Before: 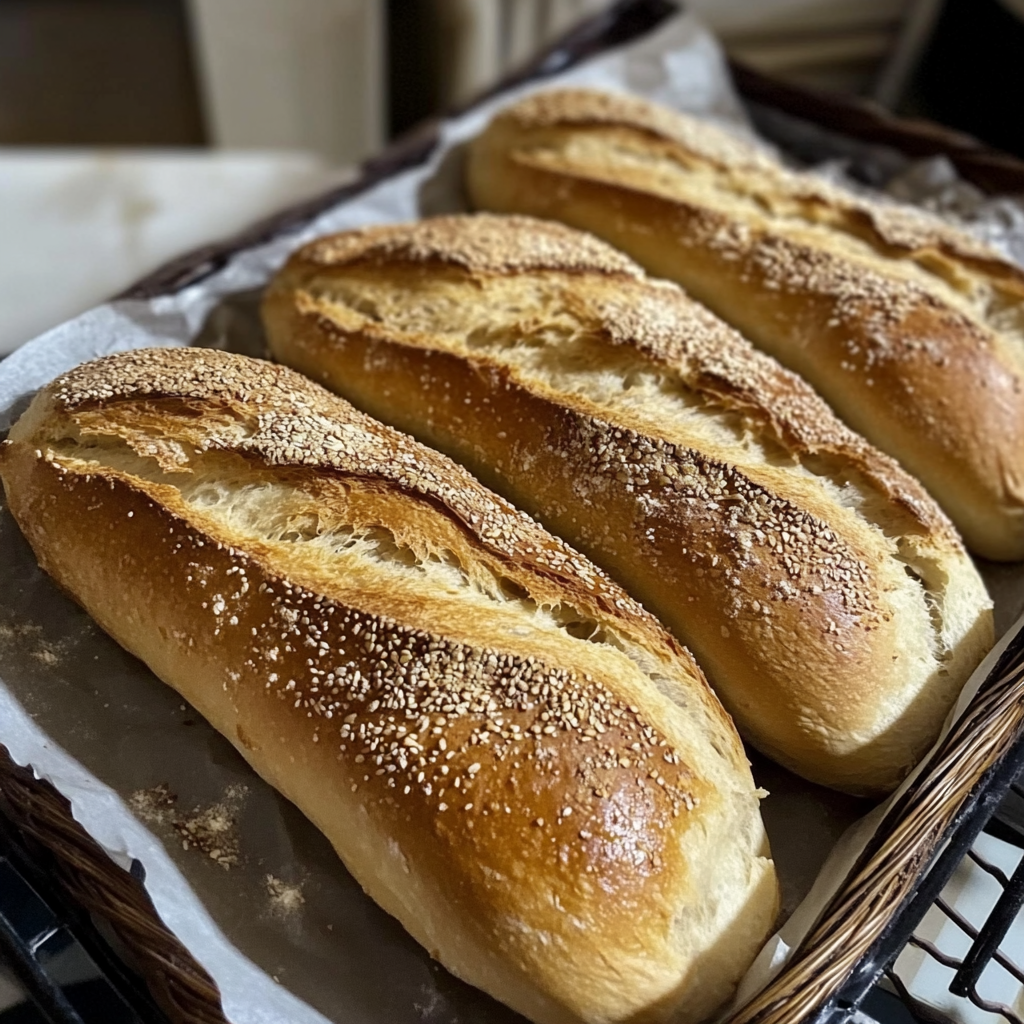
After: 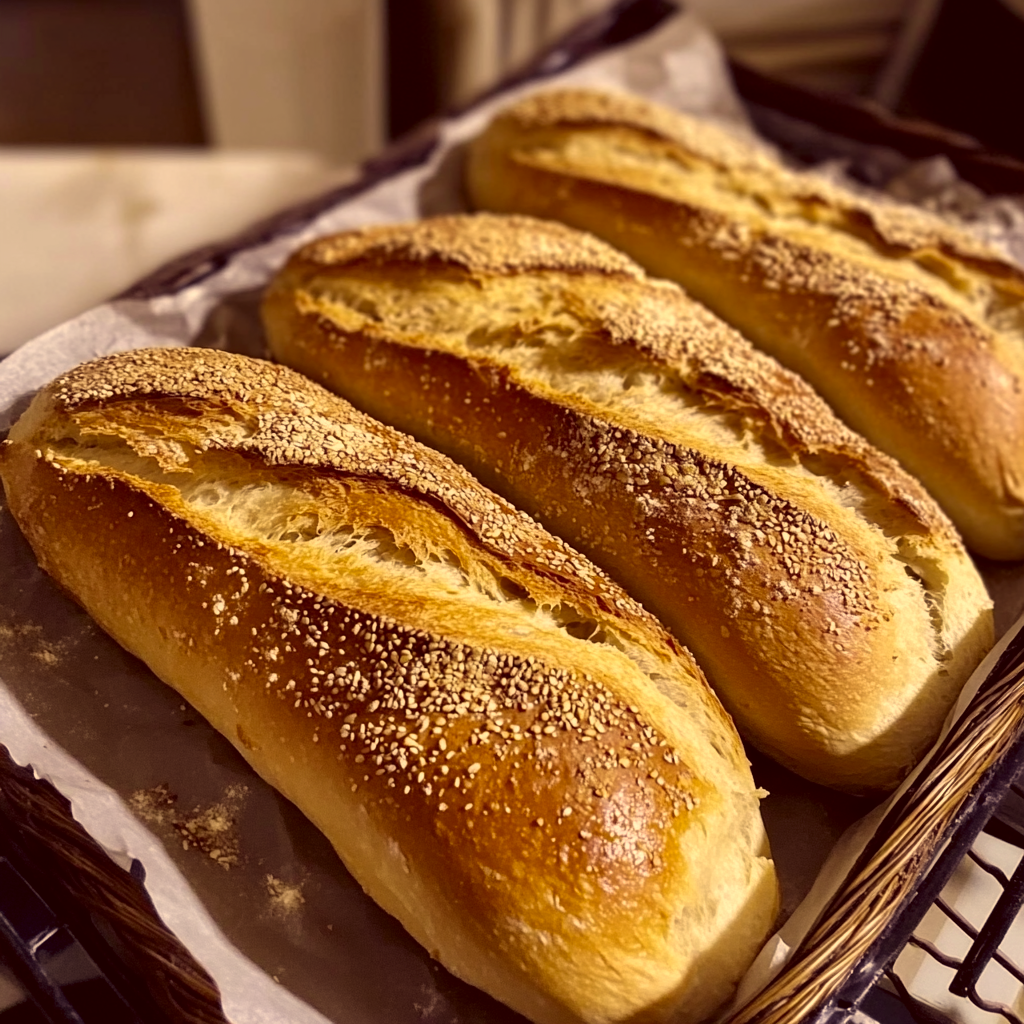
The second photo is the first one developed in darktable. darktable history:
color correction: highlights a* 10.14, highlights b* 38.83, shadows a* 14.9, shadows b* 3.41
color calibration: illuminant as shot in camera, x 0.358, y 0.373, temperature 4628.91 K
